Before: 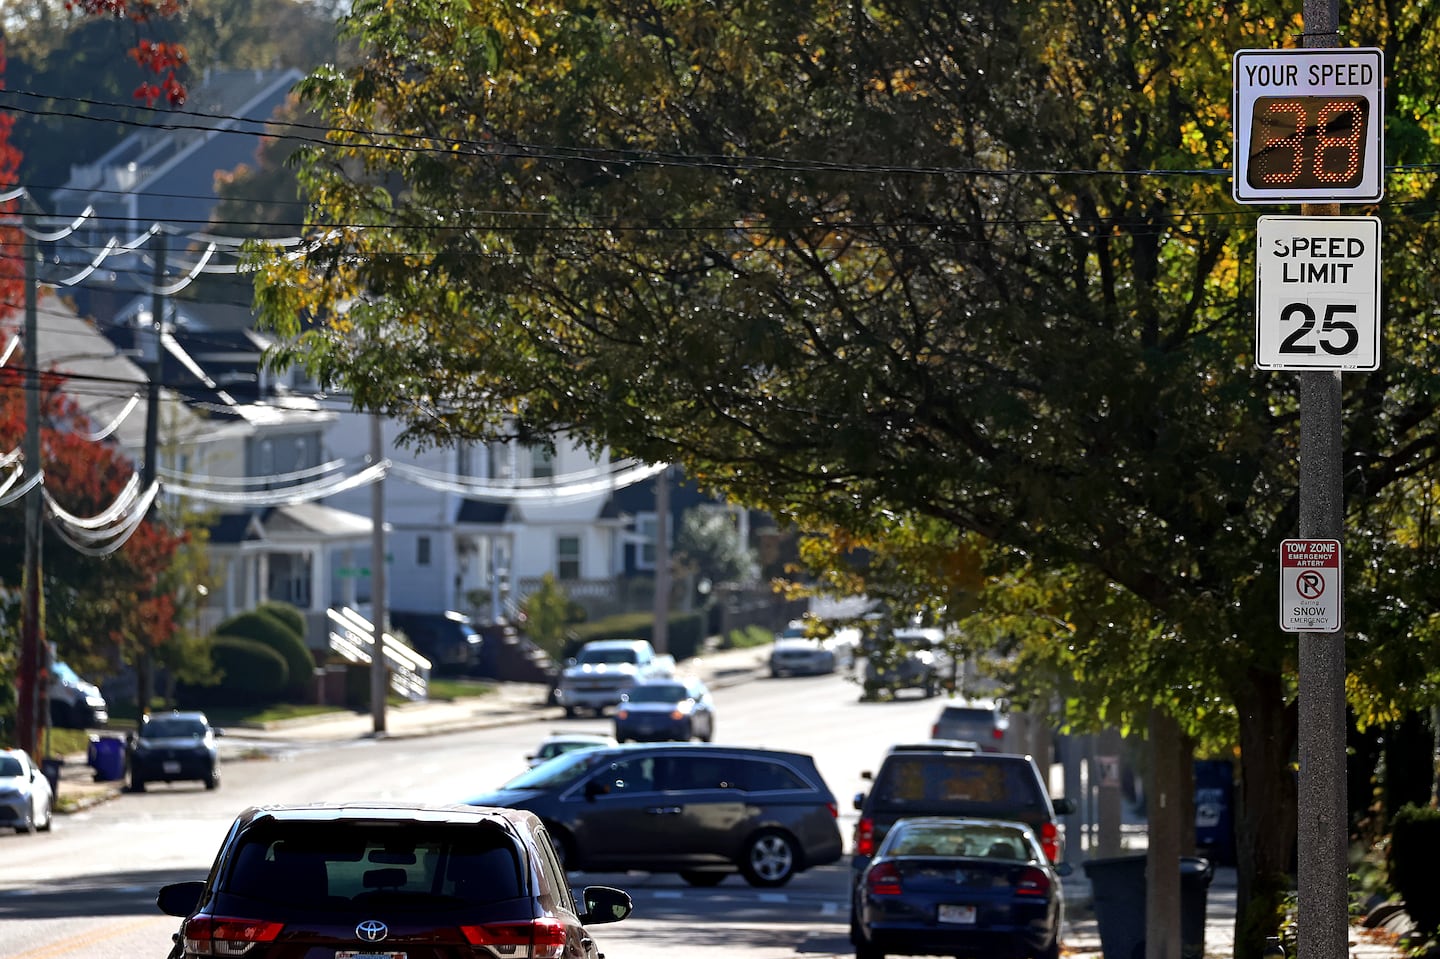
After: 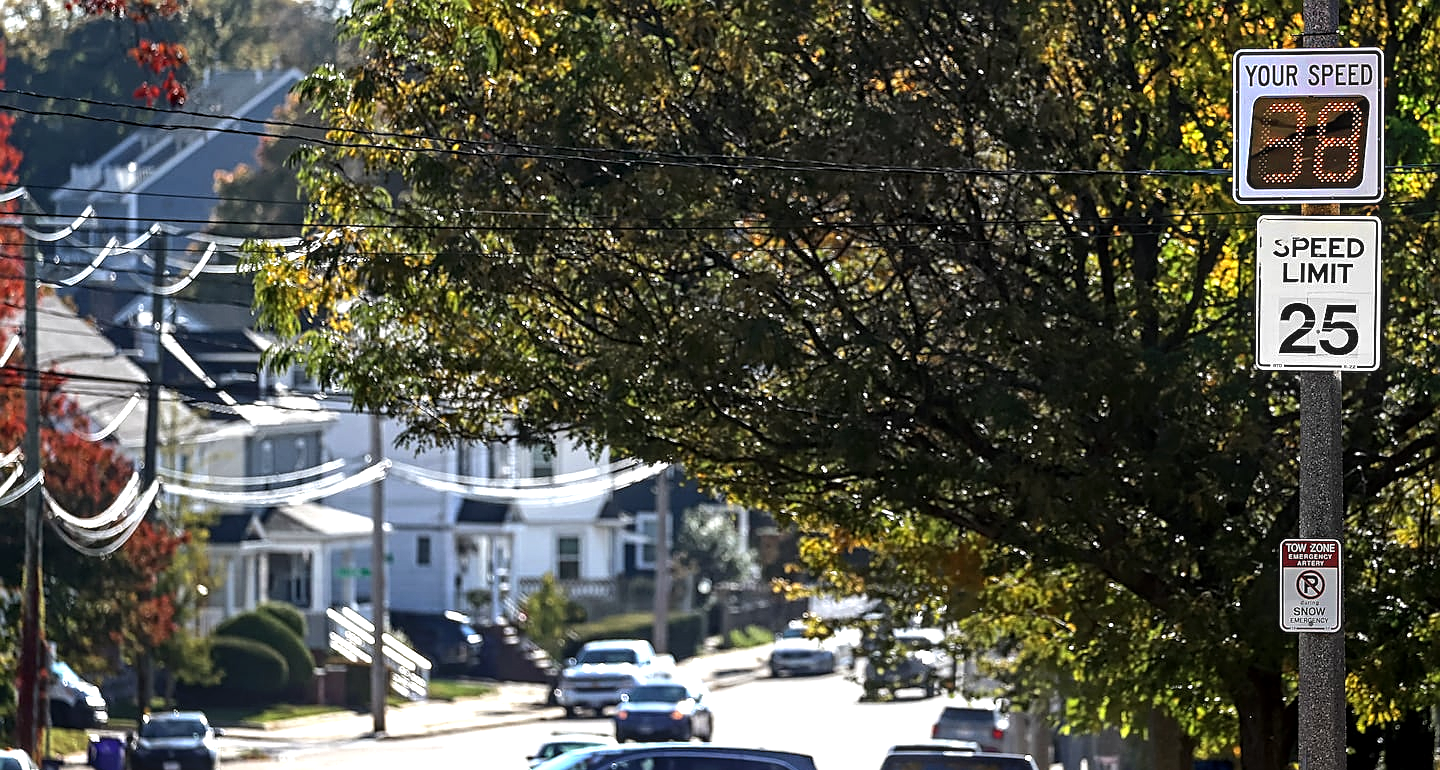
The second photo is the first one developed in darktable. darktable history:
crop: bottom 19.67%
tone equalizer: -8 EV -0.39 EV, -7 EV -0.372 EV, -6 EV -0.349 EV, -5 EV -0.232 EV, -3 EV 0.206 EV, -2 EV 0.318 EV, -1 EV 0.393 EV, +0 EV 0.392 EV, edges refinement/feathering 500, mask exposure compensation -1.57 EV, preserve details no
exposure: exposure 0.374 EV, compensate highlight preservation false
sharpen: on, module defaults
local contrast: on, module defaults
